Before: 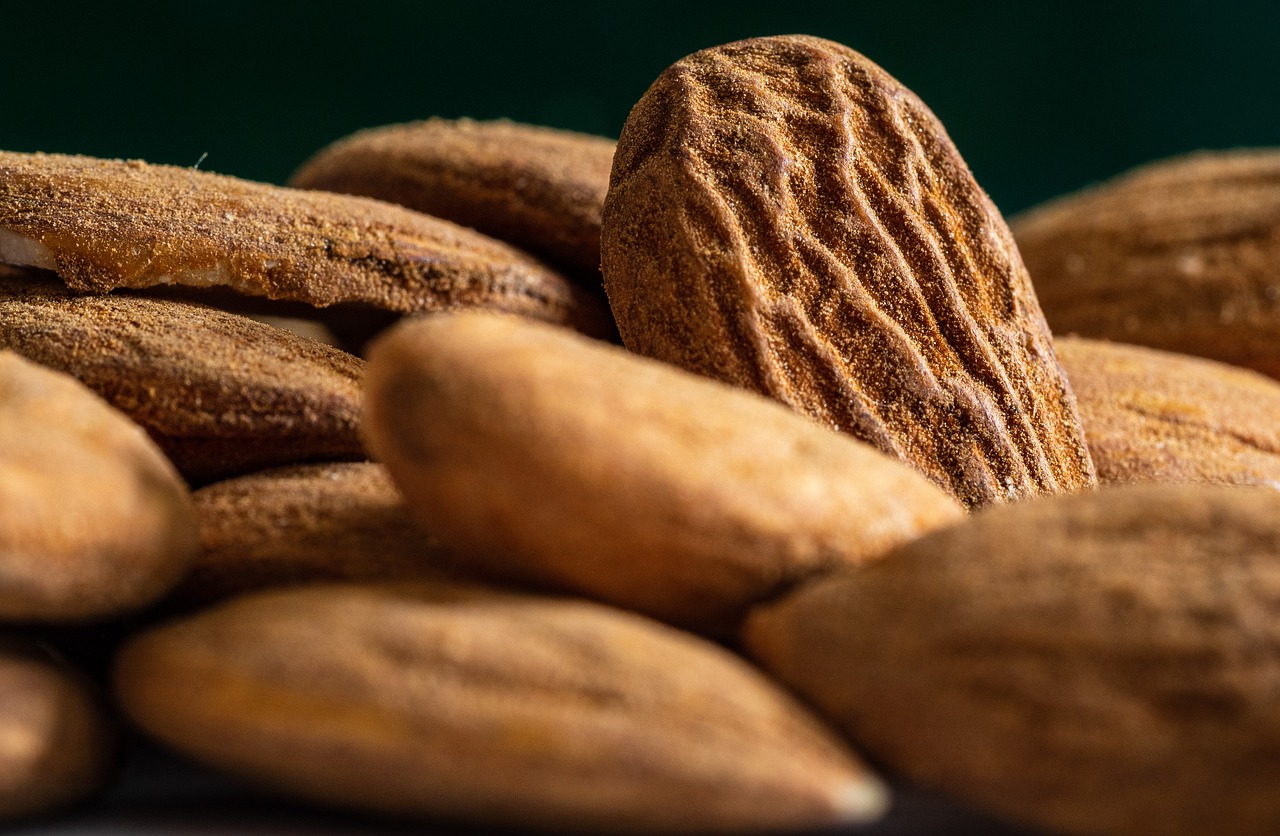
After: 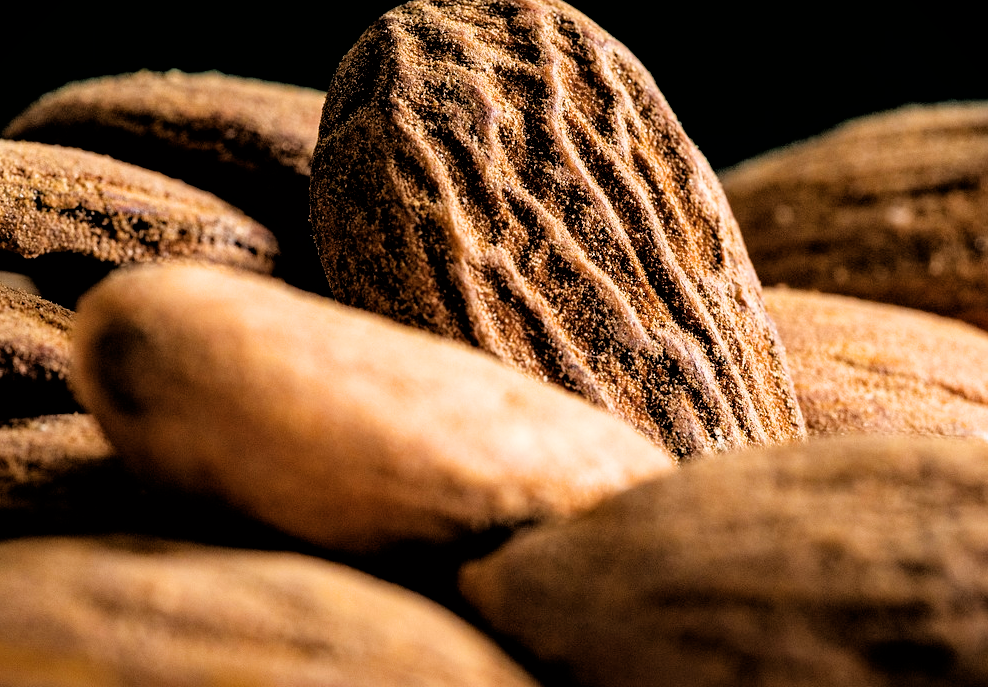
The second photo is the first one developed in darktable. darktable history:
haze removal: compatibility mode true, adaptive false
crop: left 22.78%, top 5.923%, bottom 11.882%
tone equalizer: -8 EV -0.757 EV, -7 EV -0.713 EV, -6 EV -0.603 EV, -5 EV -0.397 EV, -3 EV 0.38 EV, -2 EV 0.6 EV, -1 EV 0.676 EV, +0 EV 0.753 EV
filmic rgb: black relative exposure -3.36 EV, white relative exposure 3.46 EV, hardness 2.36, contrast 1.102
color balance rgb: perceptual saturation grading › global saturation 0.771%, contrast 5.024%
vignetting: fall-off start 116.51%, fall-off radius 58.83%, center (-0.03, 0.244)
